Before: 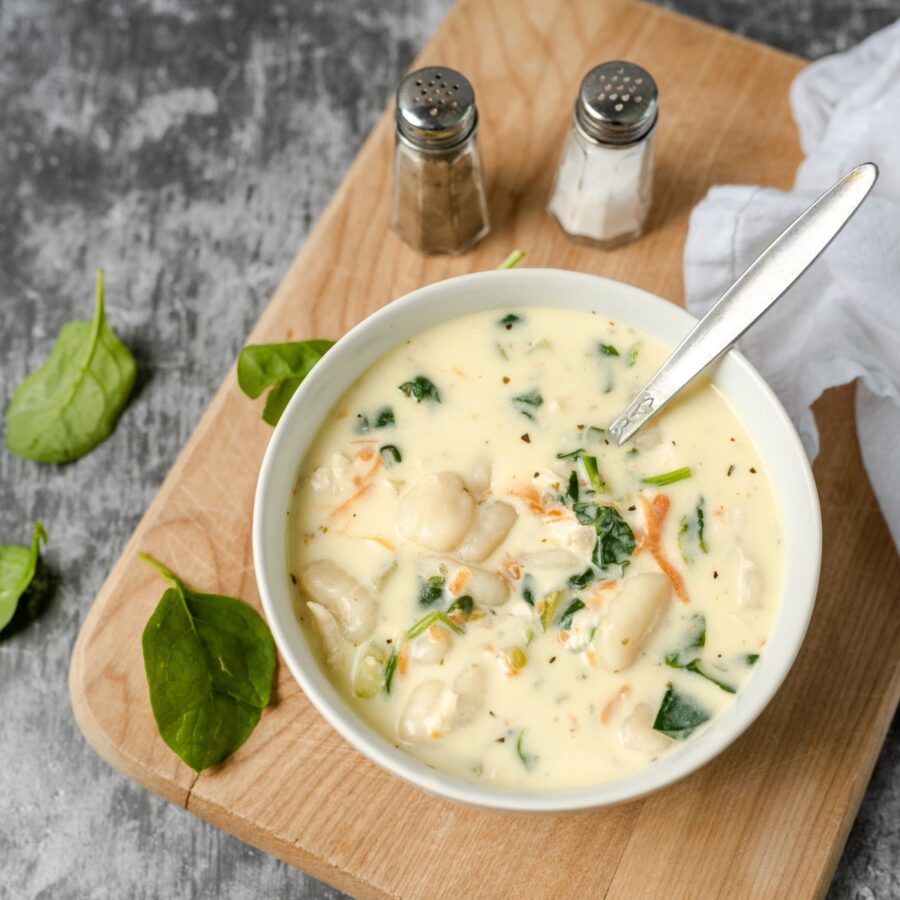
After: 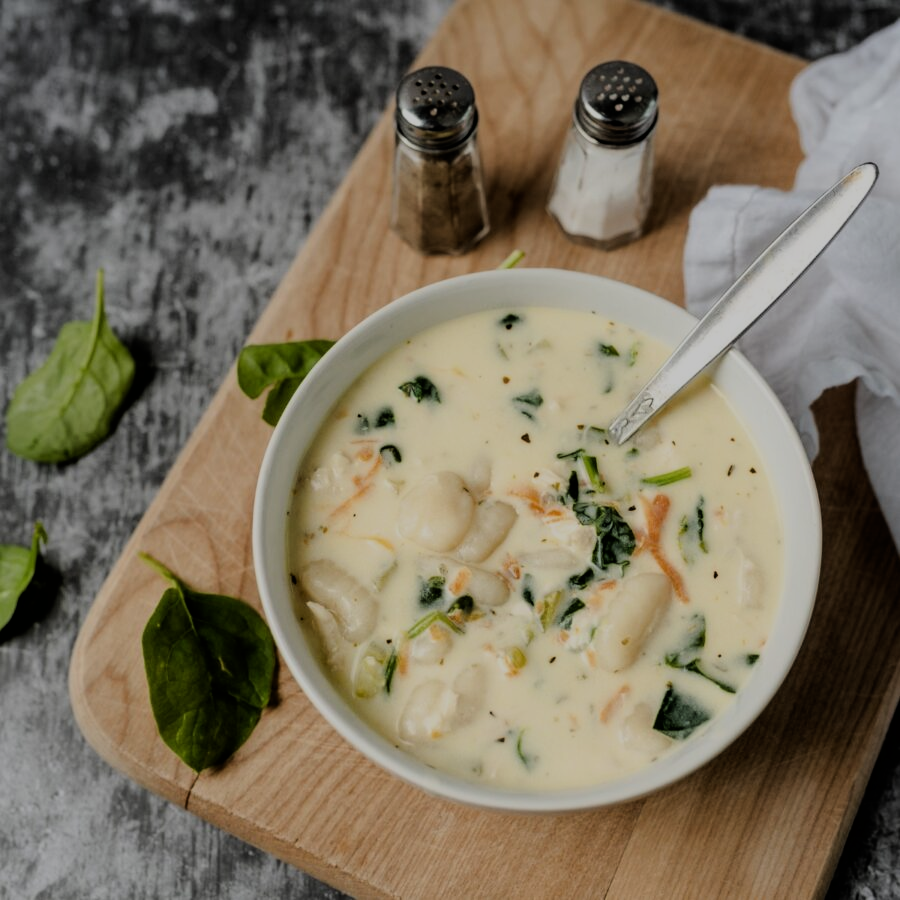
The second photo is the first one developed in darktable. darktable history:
exposure: exposure -0.928 EV, compensate highlight preservation false
filmic rgb: black relative exposure -5.12 EV, white relative exposure 3.95 EV, hardness 2.91, contrast 1.385, highlights saturation mix -31.12%, iterations of high-quality reconstruction 10
